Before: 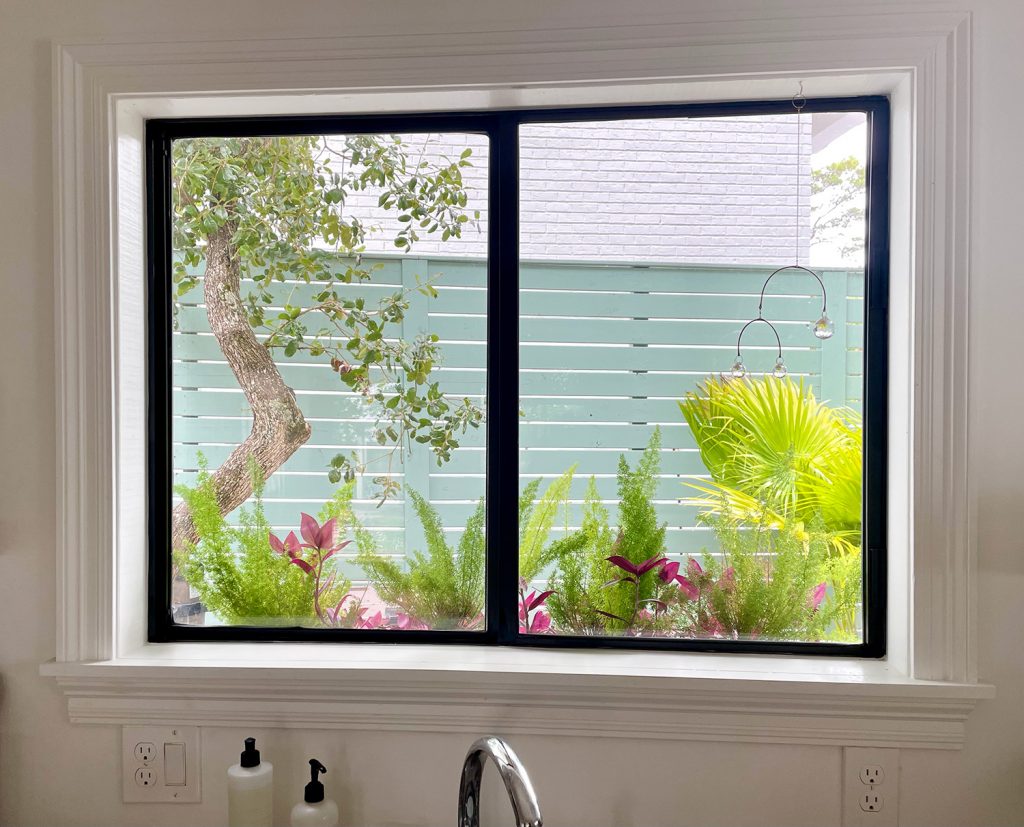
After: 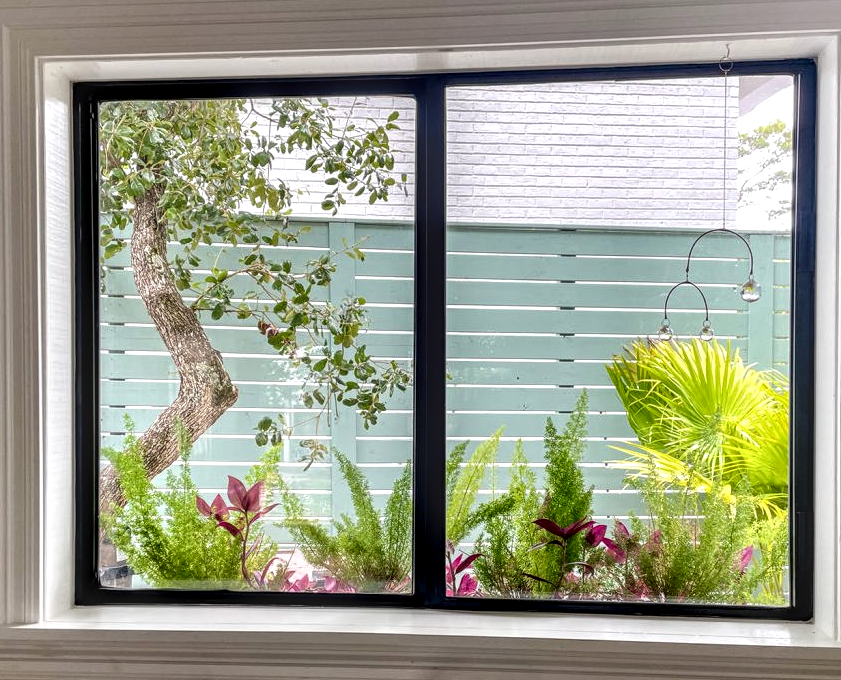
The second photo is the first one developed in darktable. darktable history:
crop and rotate: left 7.196%, top 4.574%, right 10.605%, bottom 13.178%
local contrast: highlights 0%, shadows 0%, detail 182%
